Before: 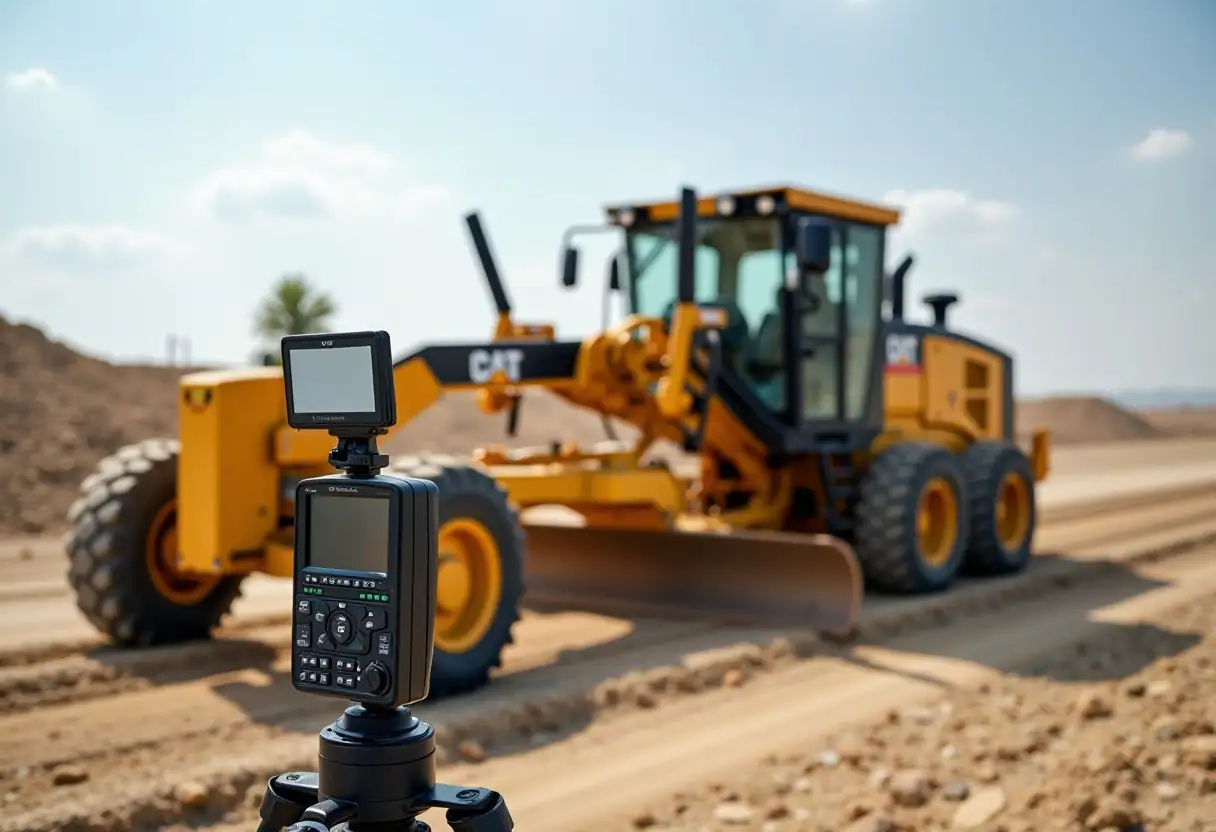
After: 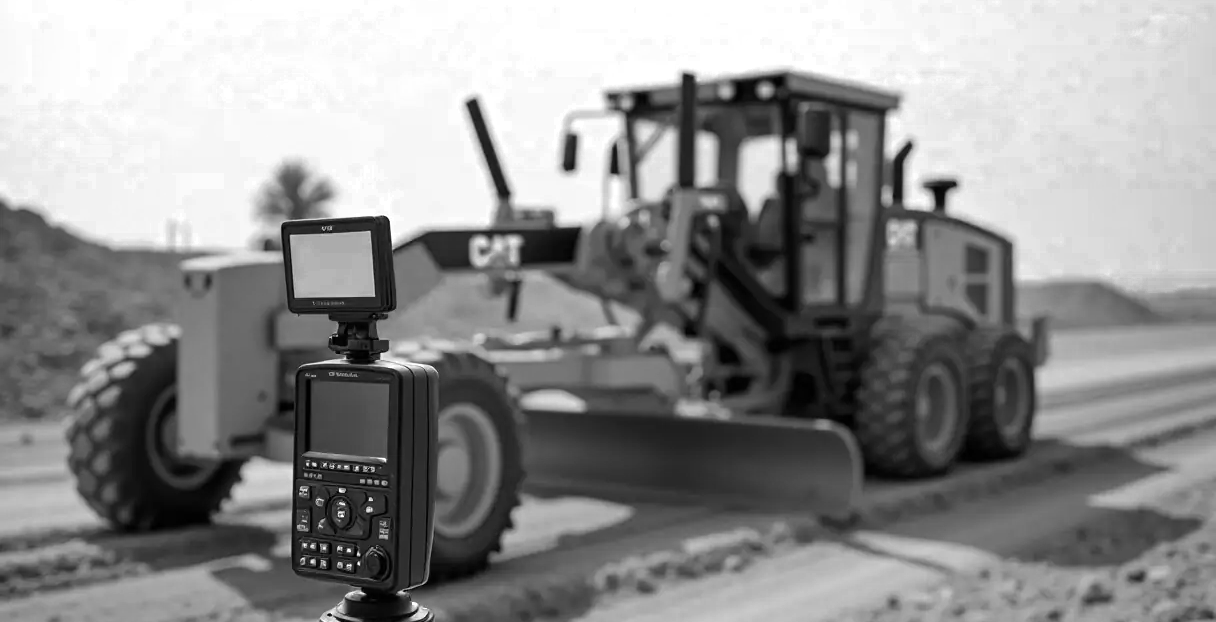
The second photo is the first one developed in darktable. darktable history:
crop: top 13.836%, bottom 11.287%
color zones: curves: ch0 [(0, 0.613) (0.01, 0.613) (0.245, 0.448) (0.498, 0.529) (0.642, 0.665) (0.879, 0.777) (0.99, 0.613)]; ch1 [(0, 0.035) (0.121, 0.189) (0.259, 0.197) (0.415, 0.061) (0.589, 0.022) (0.732, 0.022) (0.857, 0.026) (0.991, 0.053)], mix 99.8%
